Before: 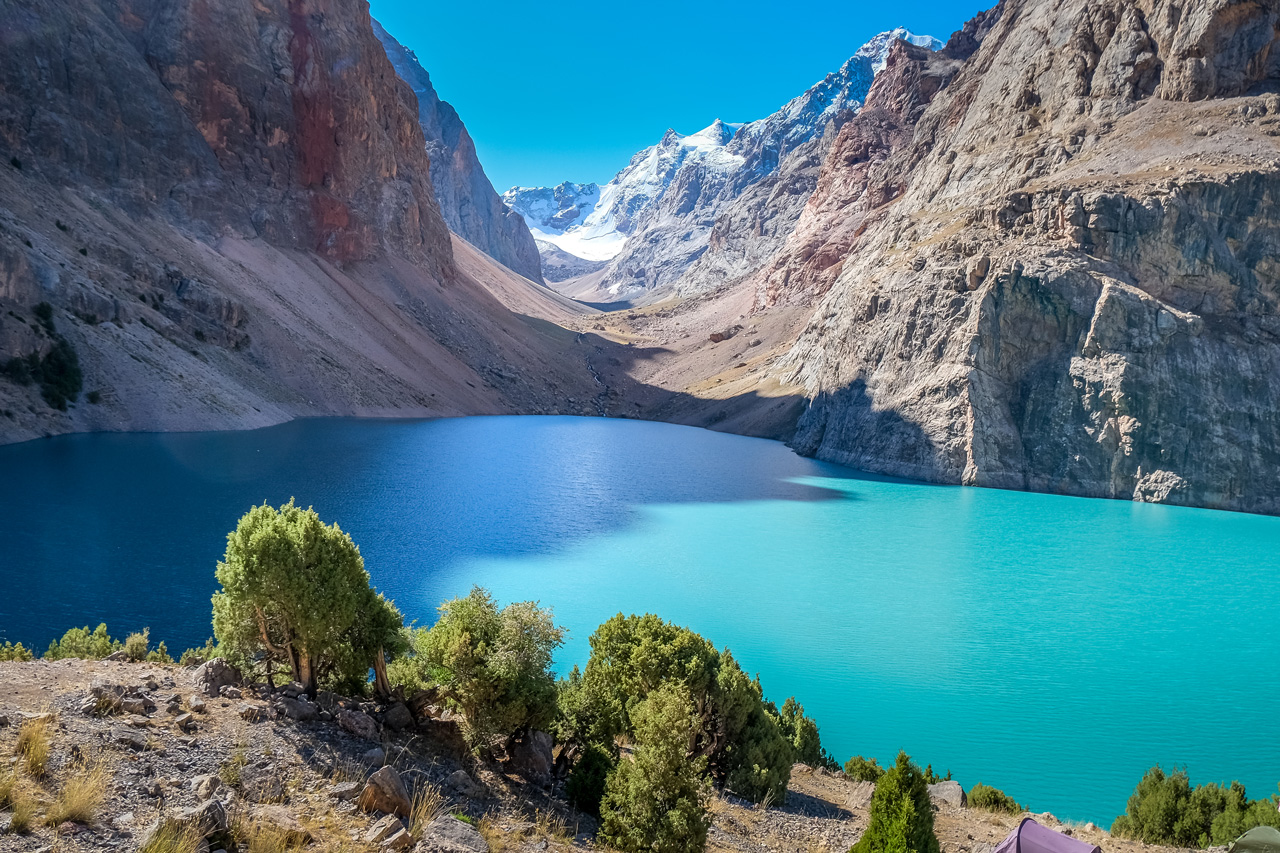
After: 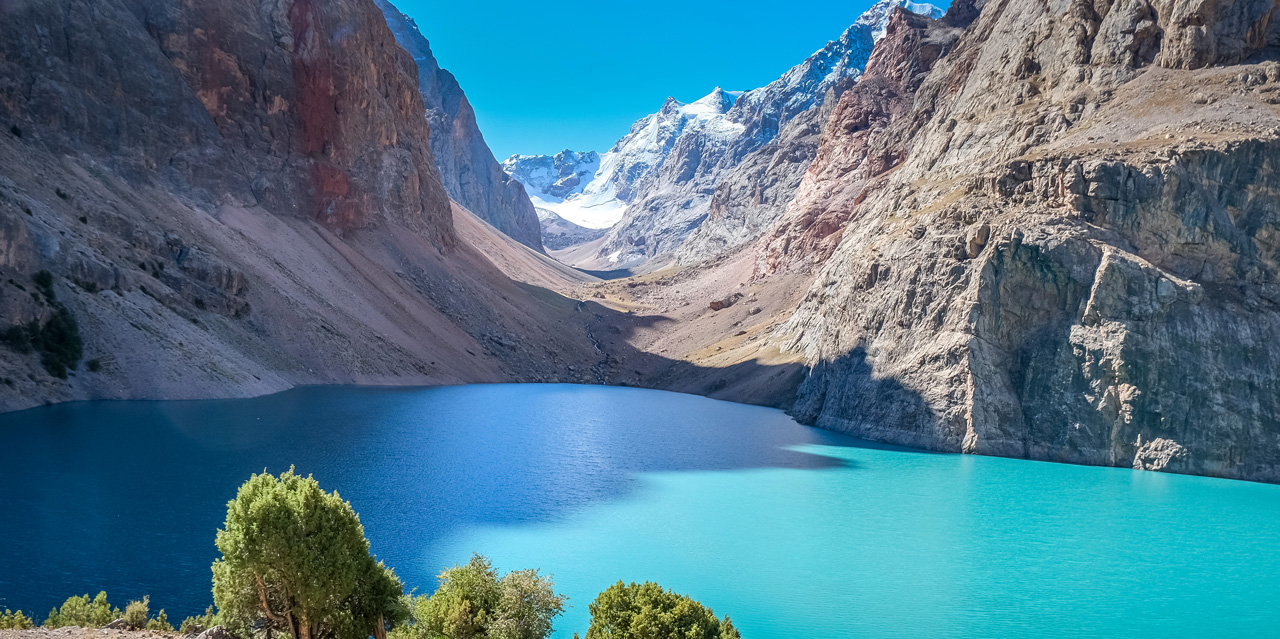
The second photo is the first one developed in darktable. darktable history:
crop: top 3.857%, bottom 21.132%
tone equalizer: on, module defaults
